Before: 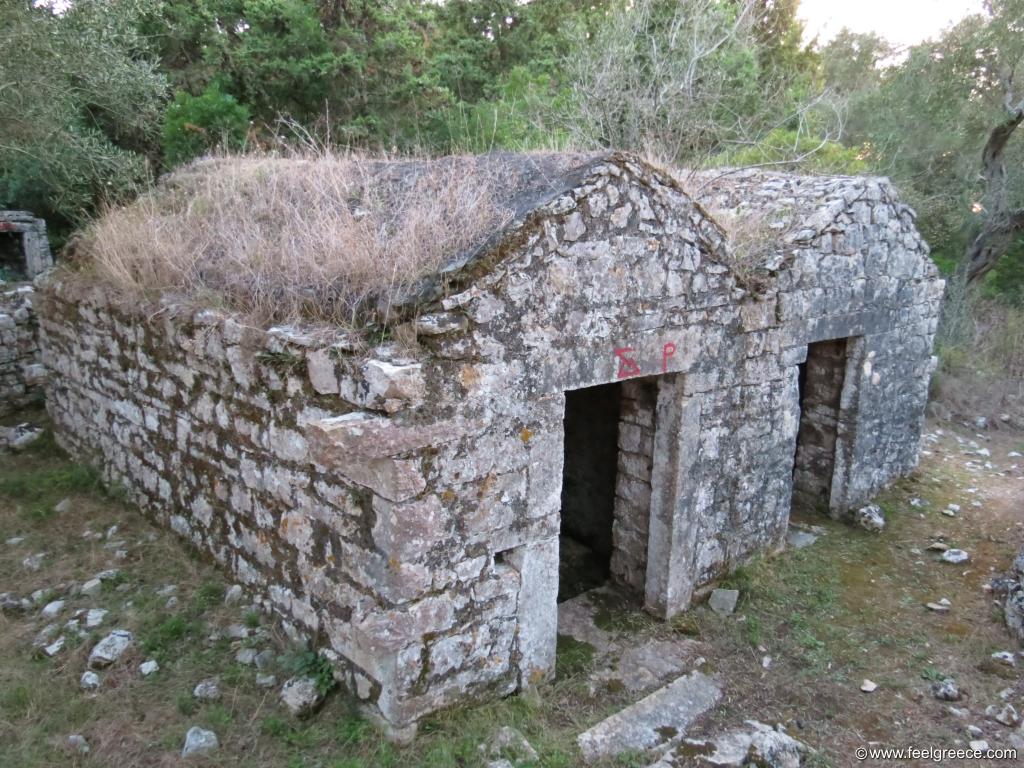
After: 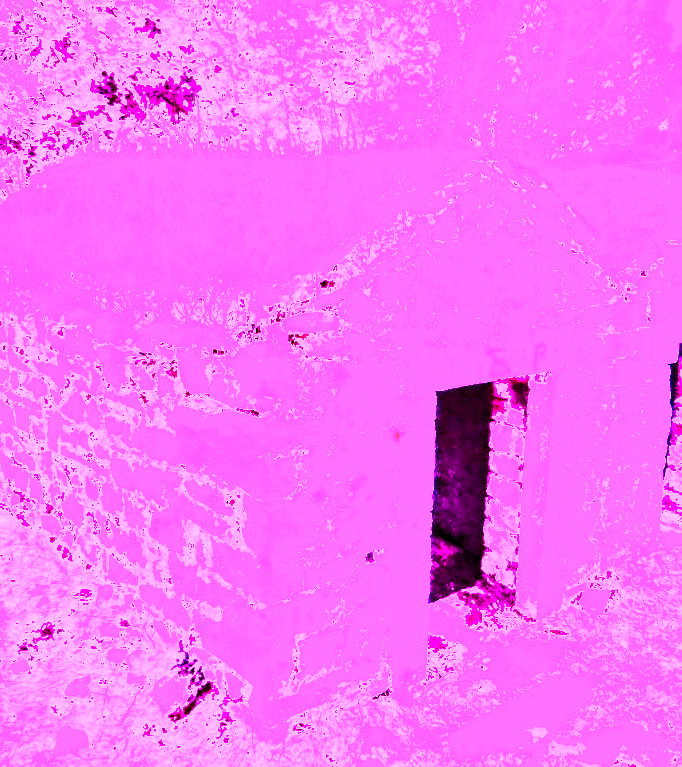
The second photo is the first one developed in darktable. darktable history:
shadows and highlights: low approximation 0.01, soften with gaussian
levels: mode automatic, black 0.023%, white 99.97%, levels [0.062, 0.494, 0.925]
white balance: red 8, blue 8
crop and rotate: left 12.673%, right 20.66%
